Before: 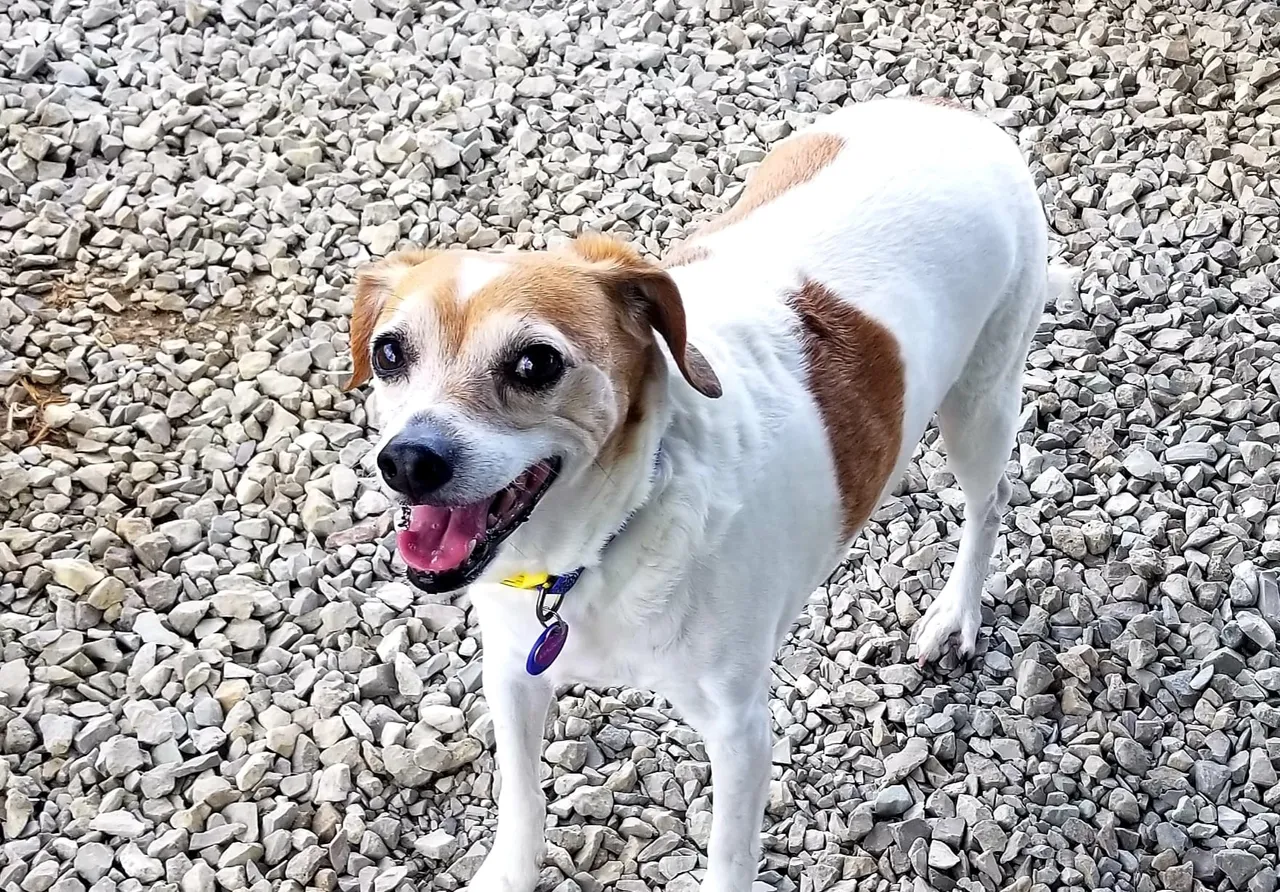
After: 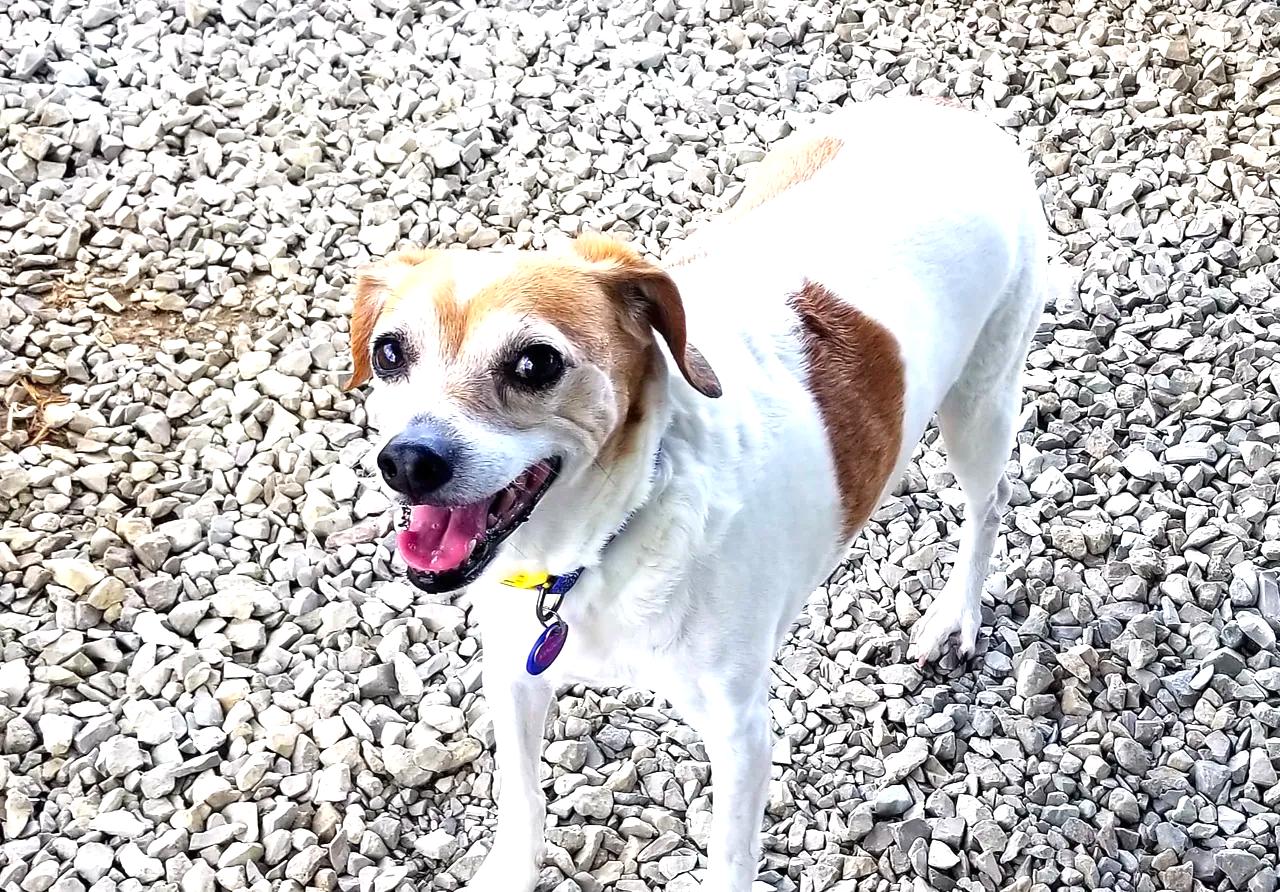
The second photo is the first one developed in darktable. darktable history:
color correction: saturation 1.1
exposure: black level correction 0, exposure 0.6 EV, compensate exposure bias true, compensate highlight preservation false
